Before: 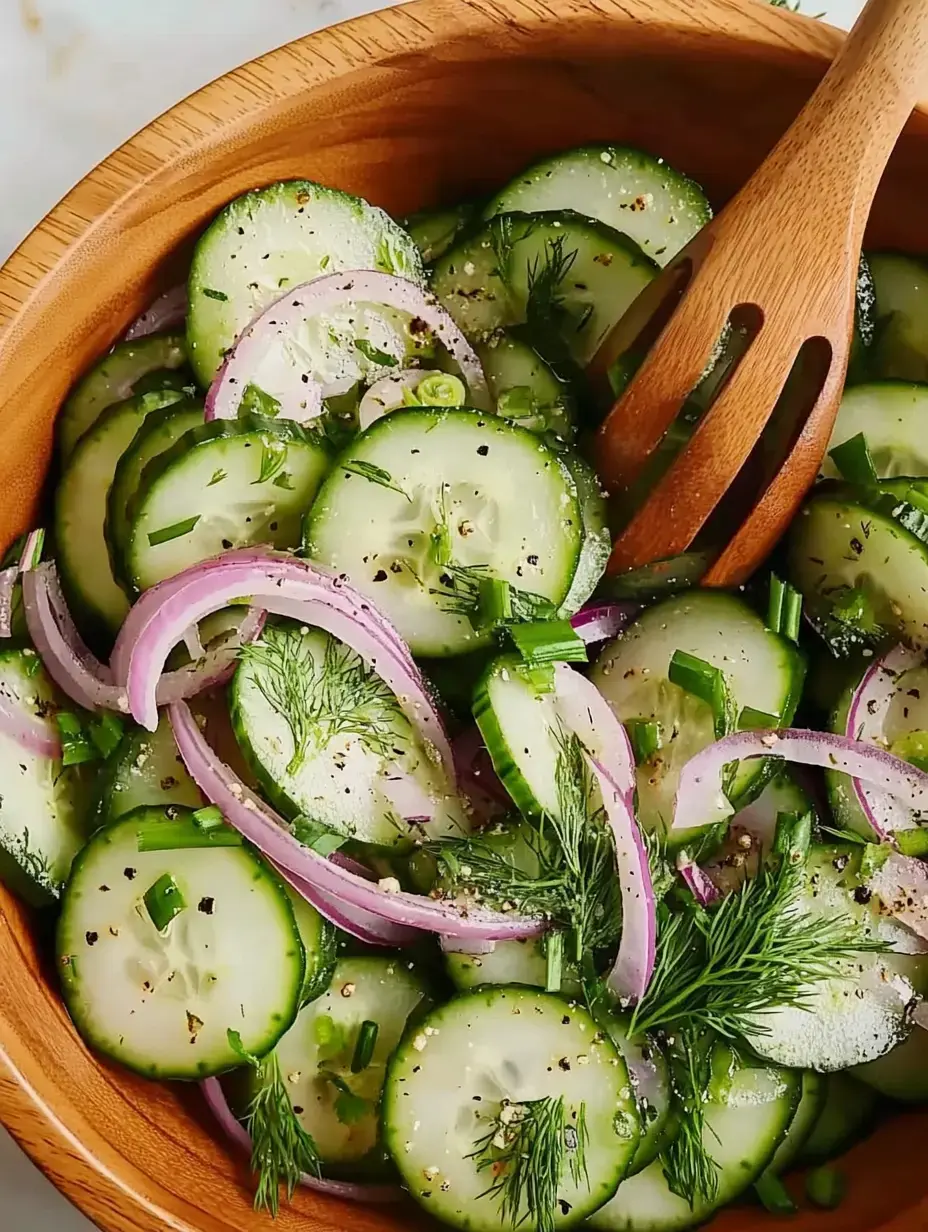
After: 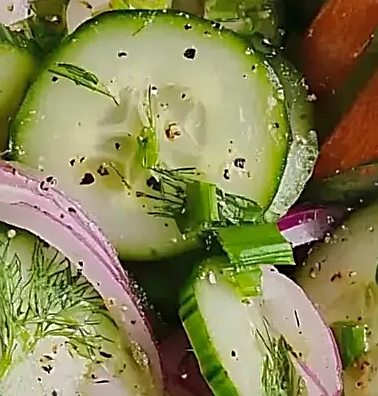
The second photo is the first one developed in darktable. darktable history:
crop: left 31.658%, top 32.281%, right 27.529%, bottom 35.496%
shadows and highlights: shadows 39.79, highlights -59.85
sharpen: on, module defaults
exposure: compensate highlight preservation false
